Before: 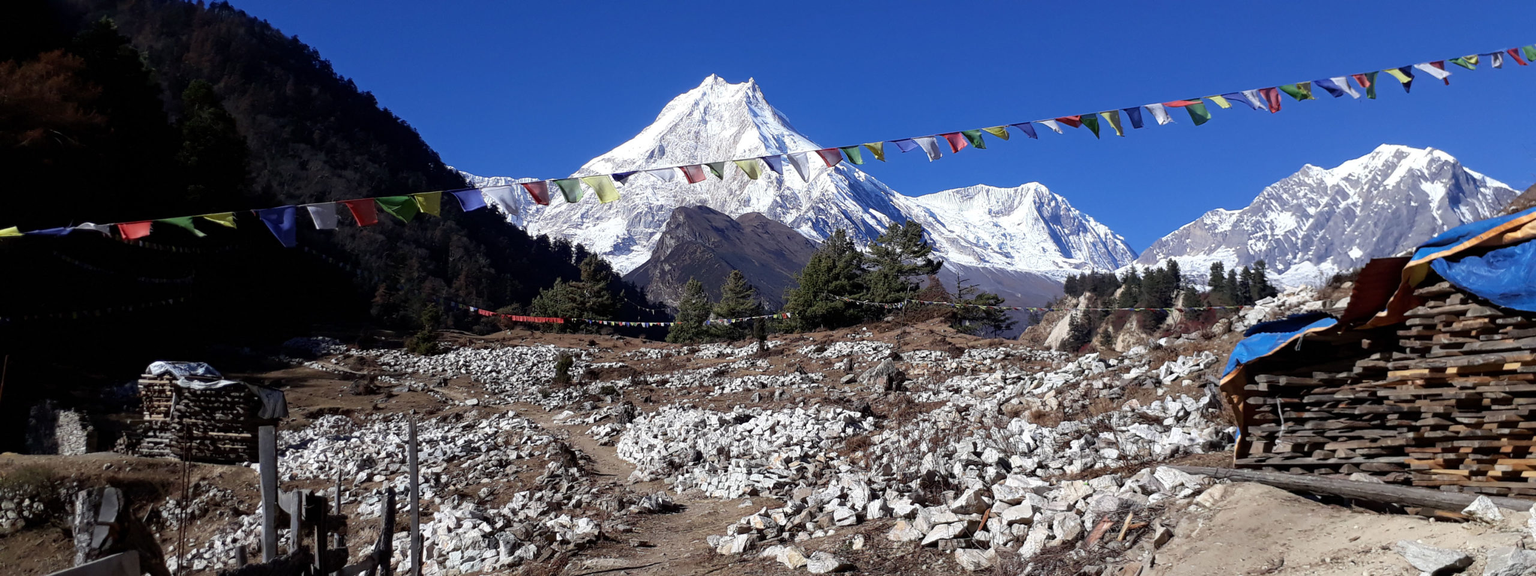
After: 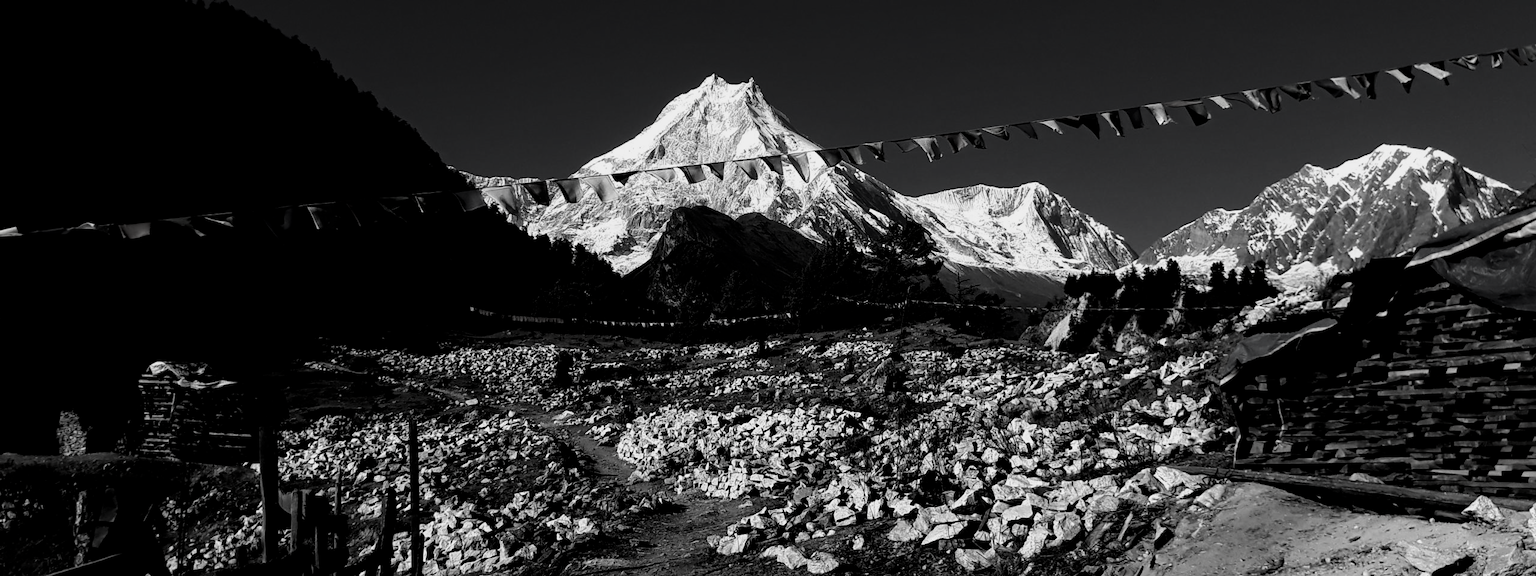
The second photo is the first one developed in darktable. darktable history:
contrast brightness saturation: contrast -0.037, brightness -0.578, saturation -0.985
filmic rgb: middle gray luminance 13.34%, black relative exposure -2.11 EV, white relative exposure 3.06 EV, threshold 5.99 EV, target black luminance 0%, hardness 1.78, latitude 58.49%, contrast 1.716, highlights saturation mix 4.98%, shadows ↔ highlights balance -37.32%, enable highlight reconstruction true
